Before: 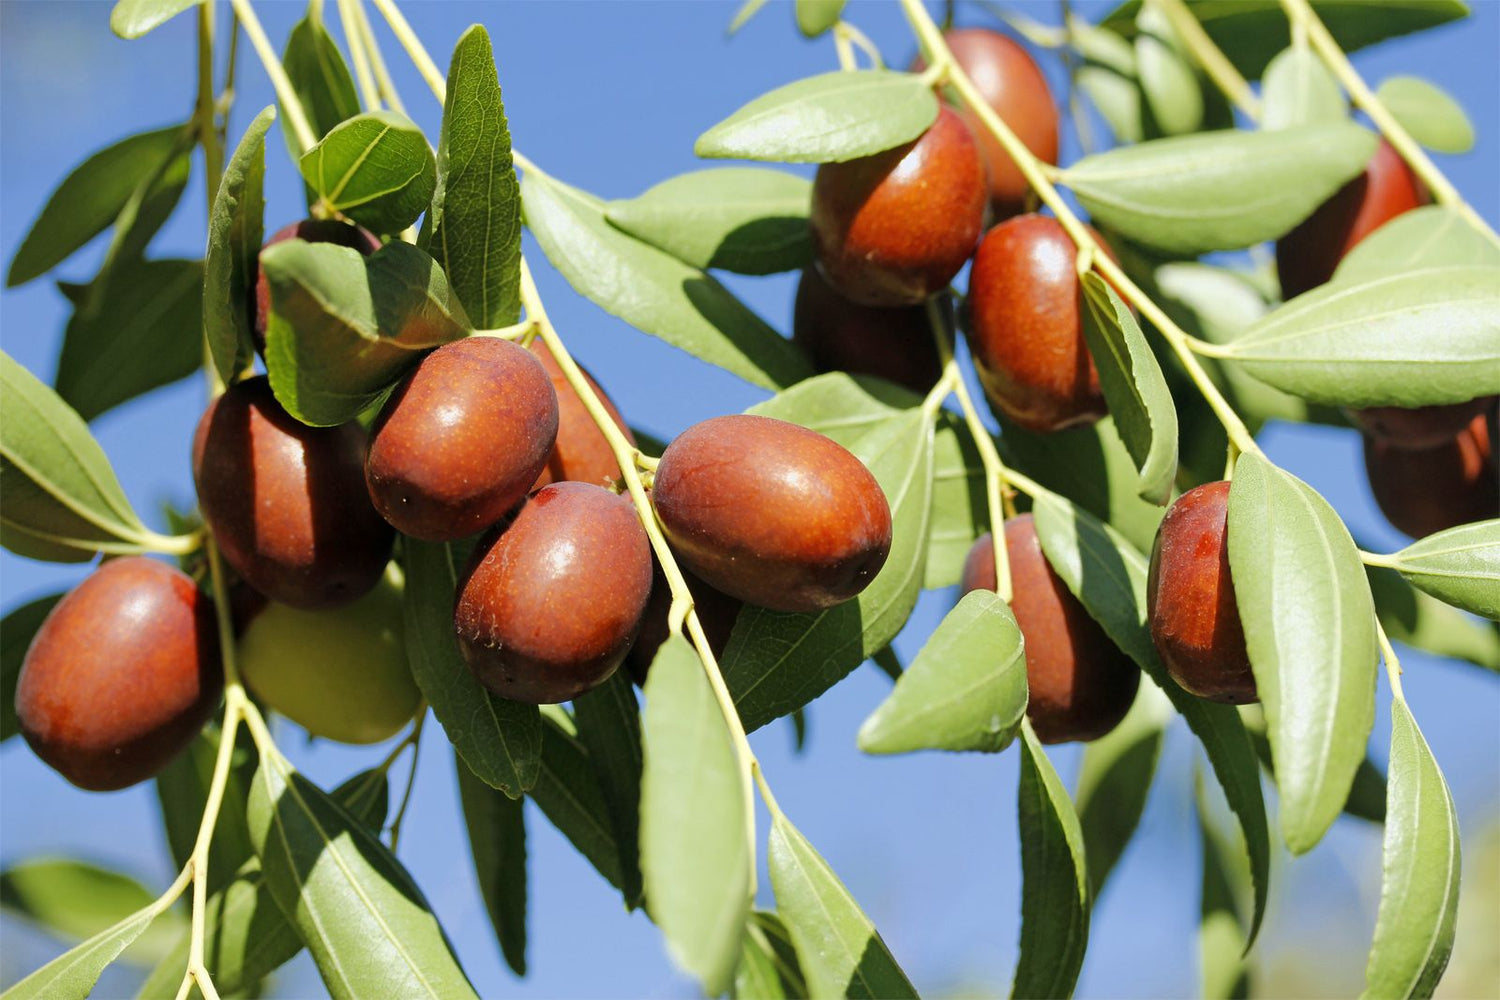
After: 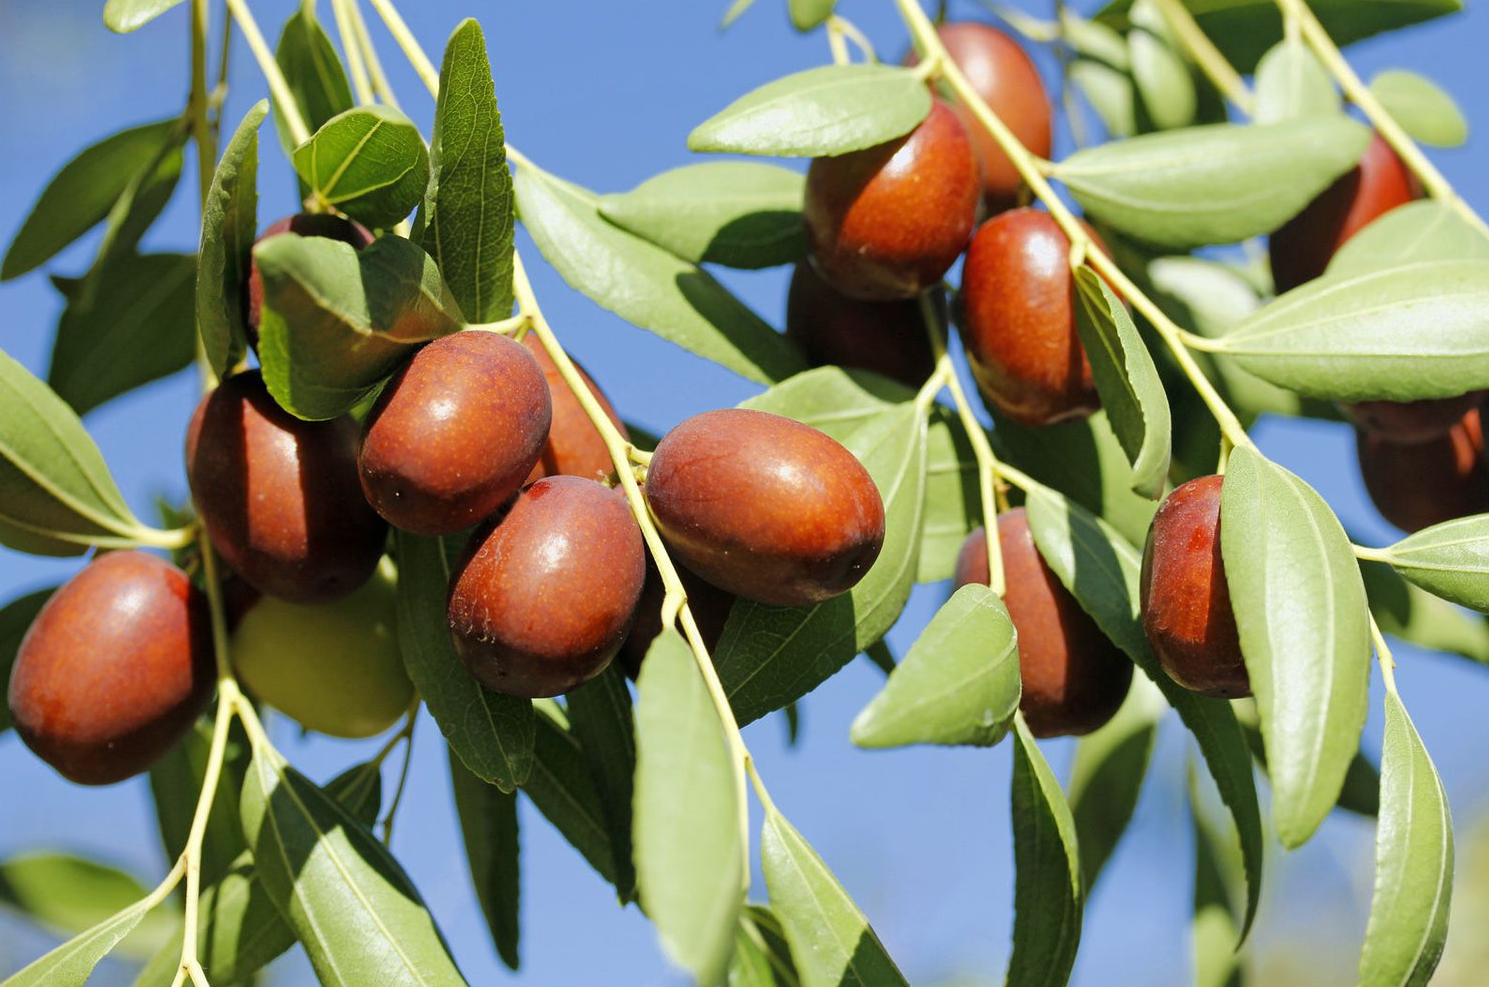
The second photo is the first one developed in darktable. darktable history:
crop: left 0.481%, top 0.618%, right 0.192%, bottom 0.626%
